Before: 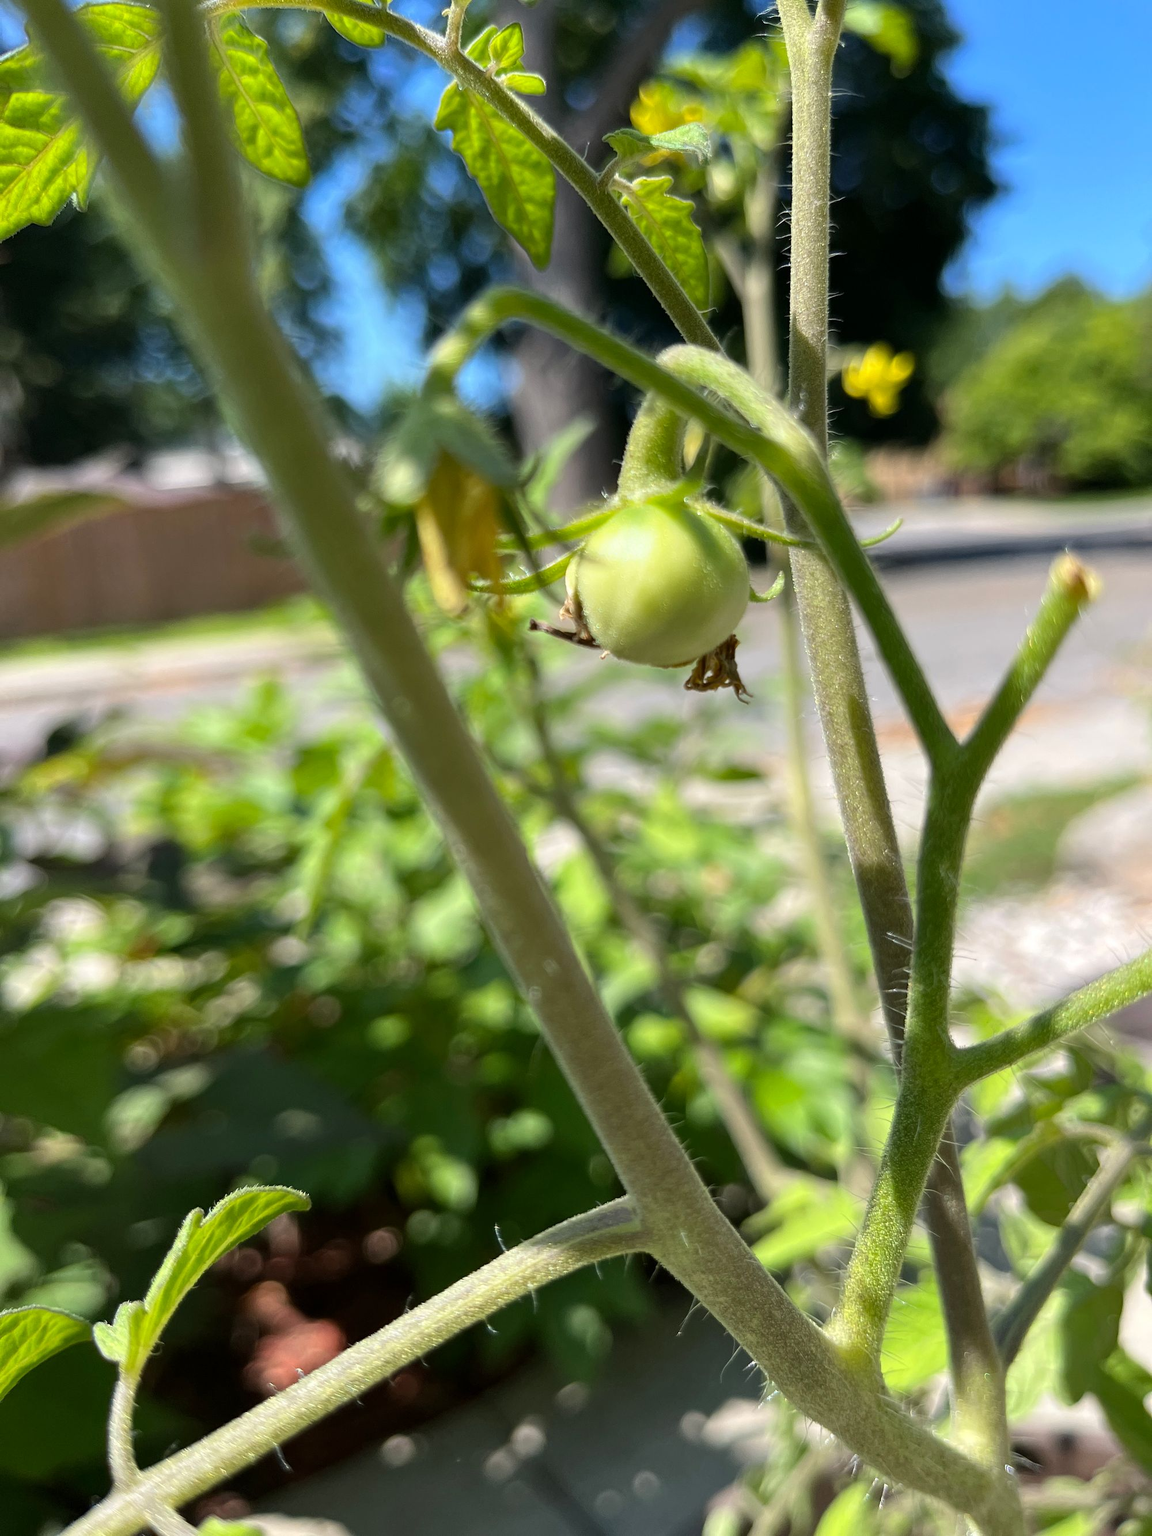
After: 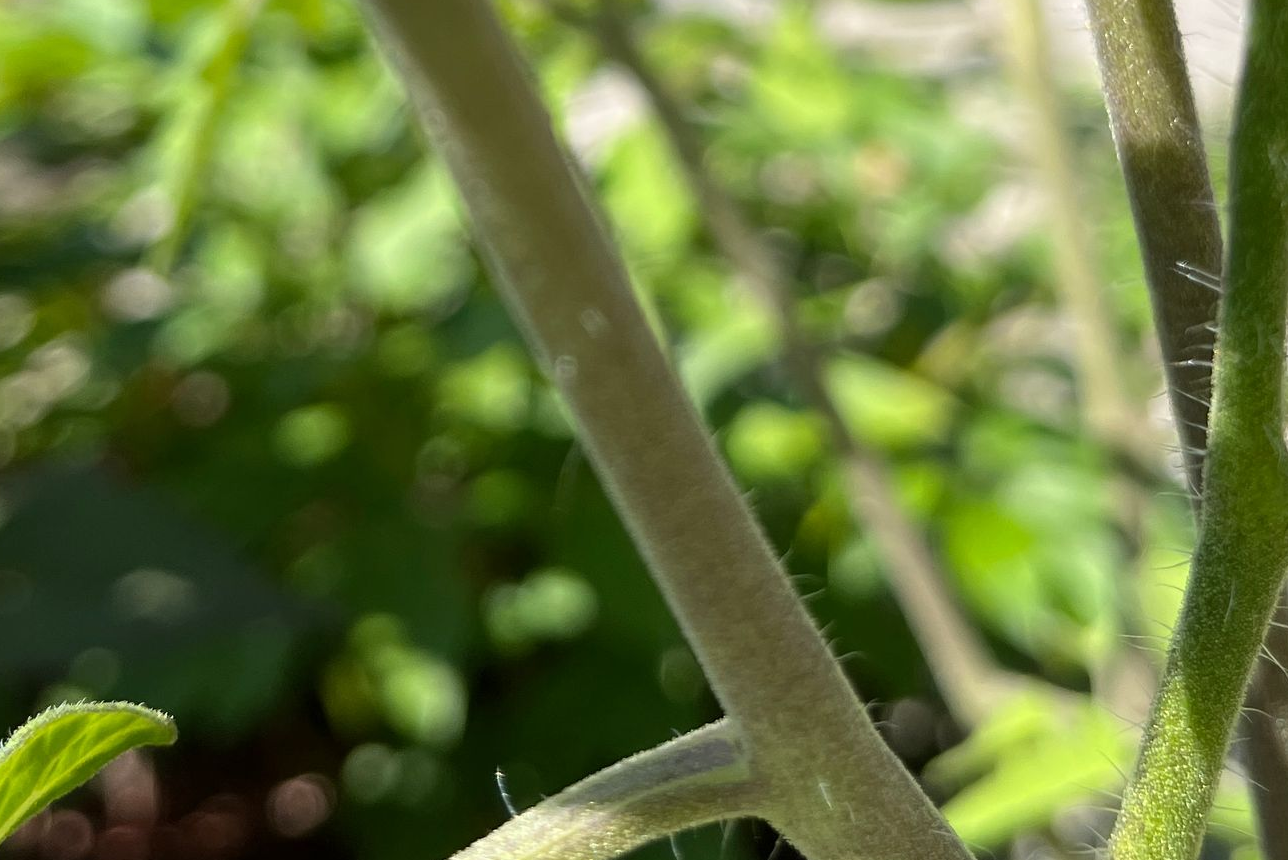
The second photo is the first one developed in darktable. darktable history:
crop: left 18.152%, top 50.891%, right 17.399%, bottom 16.848%
